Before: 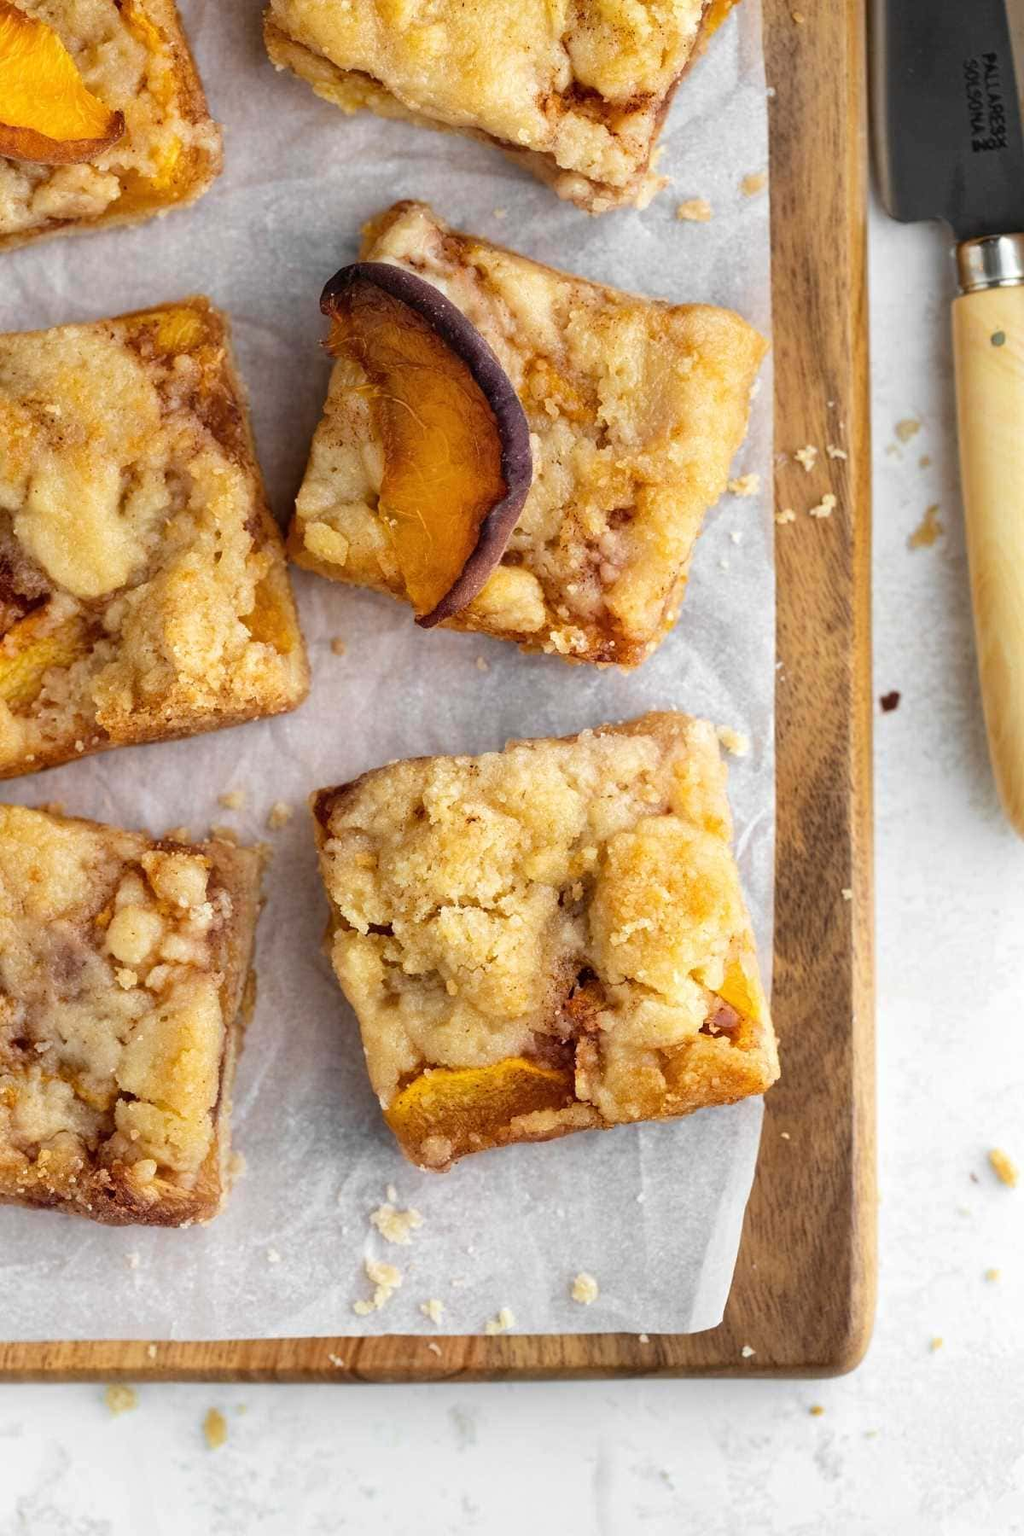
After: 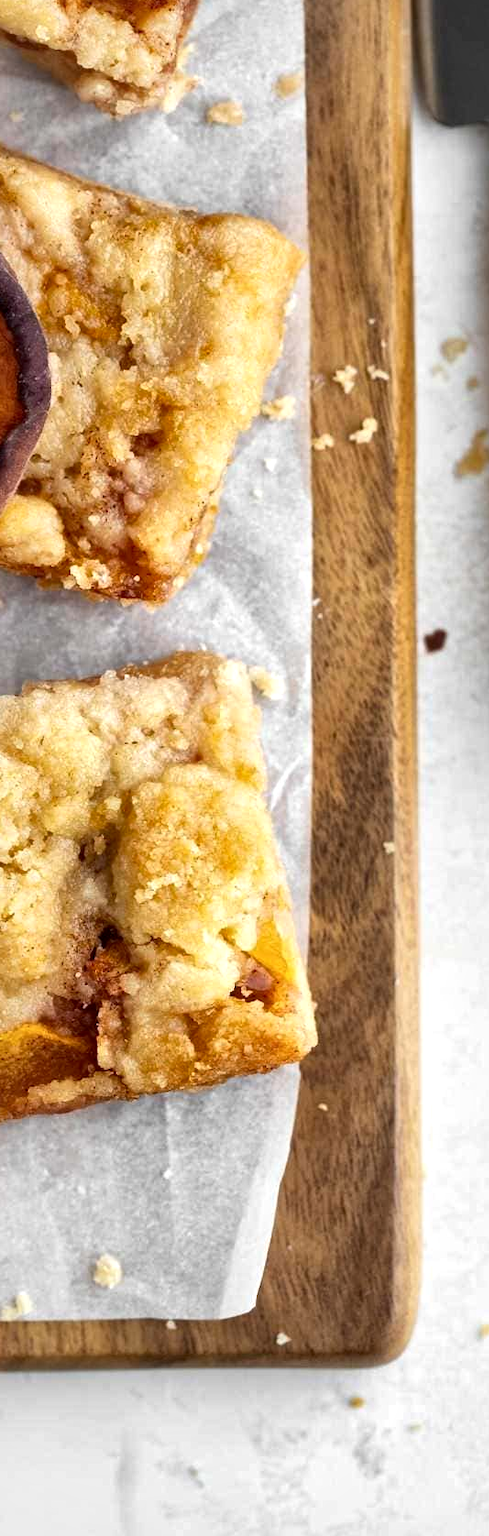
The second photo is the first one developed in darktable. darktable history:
local contrast: mode bilateral grid, contrast 20, coarseness 50, detail 172%, midtone range 0.2
crop: left 47.409%, top 6.84%, right 8.052%
